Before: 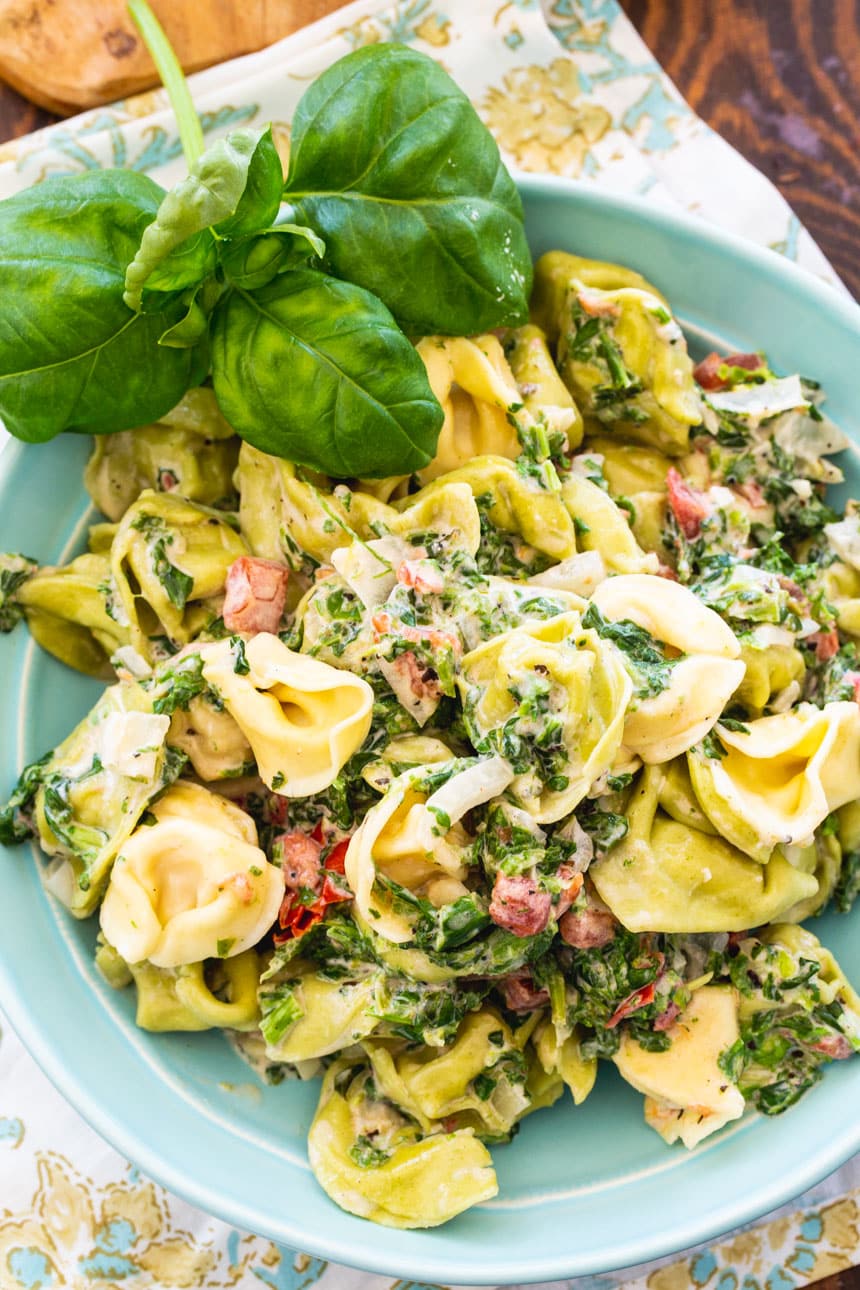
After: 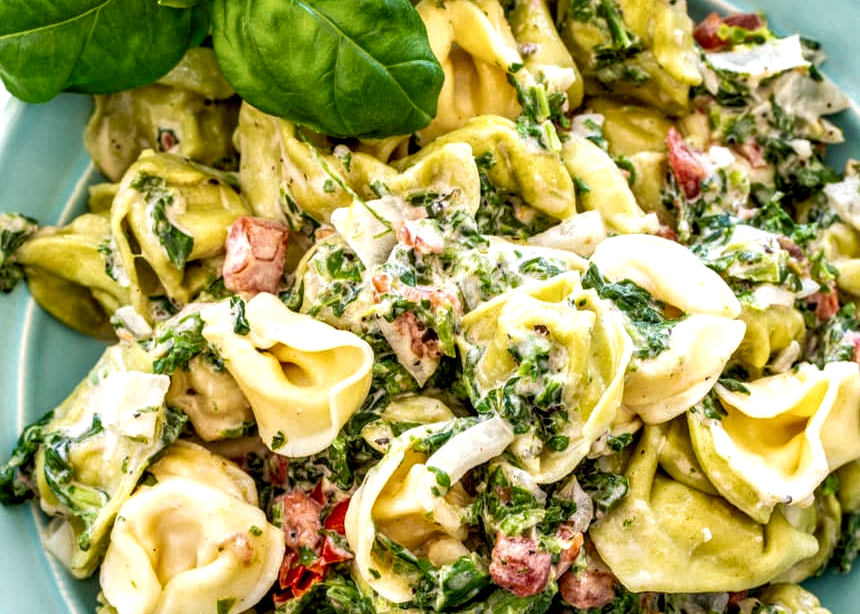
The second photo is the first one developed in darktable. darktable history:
exposure: exposure 0.295 EV, compensate exposure bias true, compensate highlight preservation false
crop and rotate: top 26.399%, bottom 25.927%
tone equalizer: -8 EV 0.267 EV, -7 EV 0.447 EV, -6 EV 0.382 EV, -5 EV 0.29 EV, -3 EV -0.258 EV, -2 EV -0.432 EV, -1 EV -0.409 EV, +0 EV -0.235 EV, edges refinement/feathering 500, mask exposure compensation -1.57 EV, preserve details no
local contrast: highlights 19%, detail 185%
